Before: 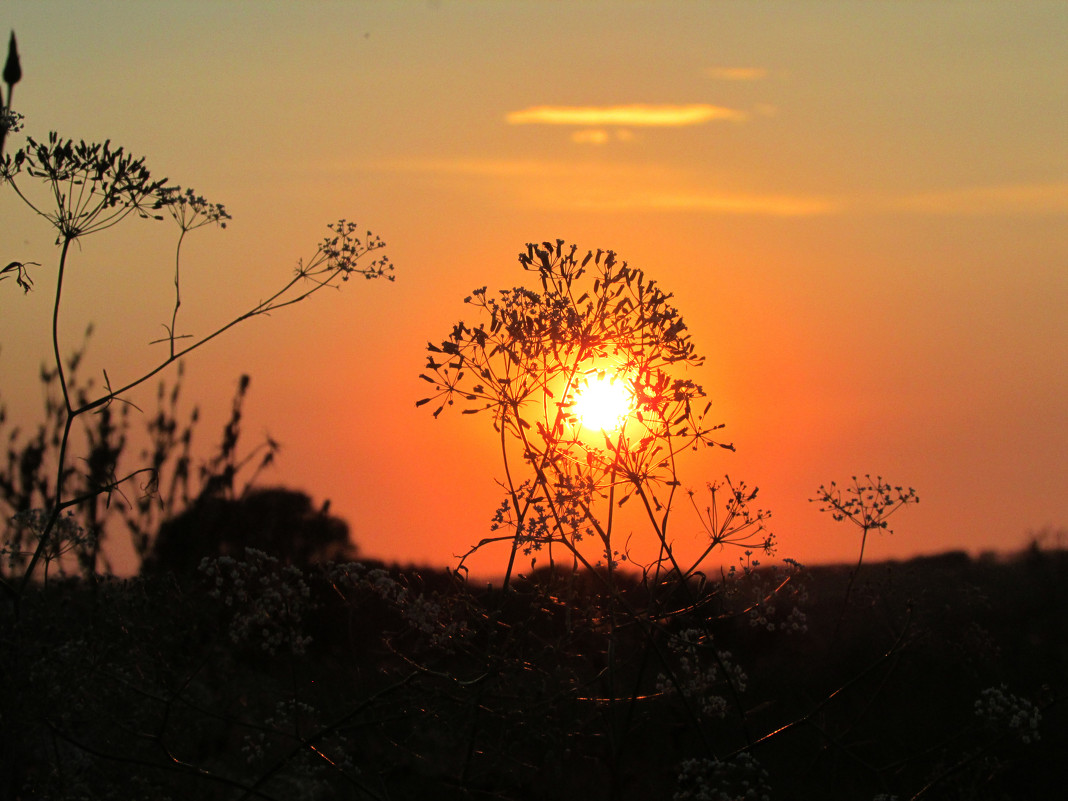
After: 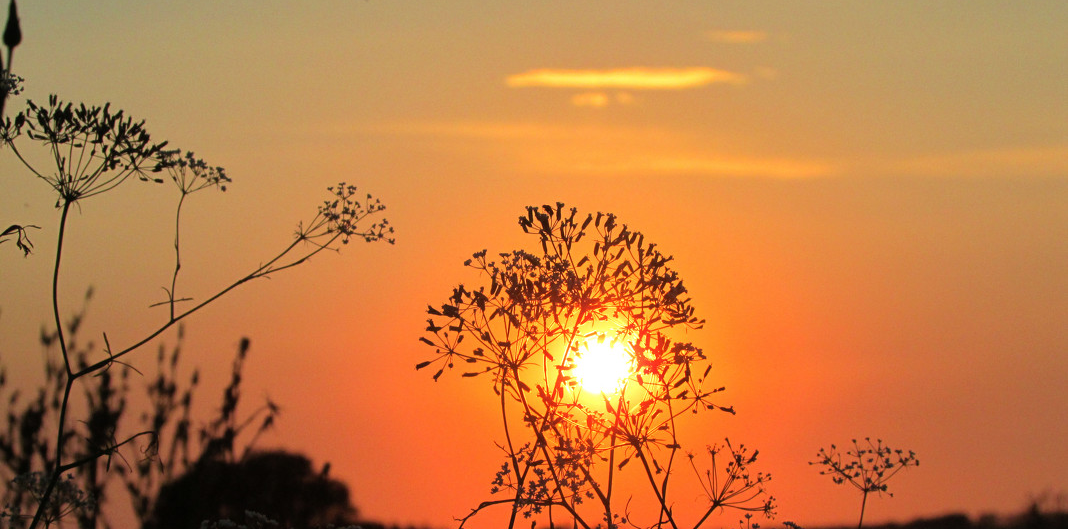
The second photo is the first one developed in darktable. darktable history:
crop and rotate: top 4.805%, bottom 29.034%
